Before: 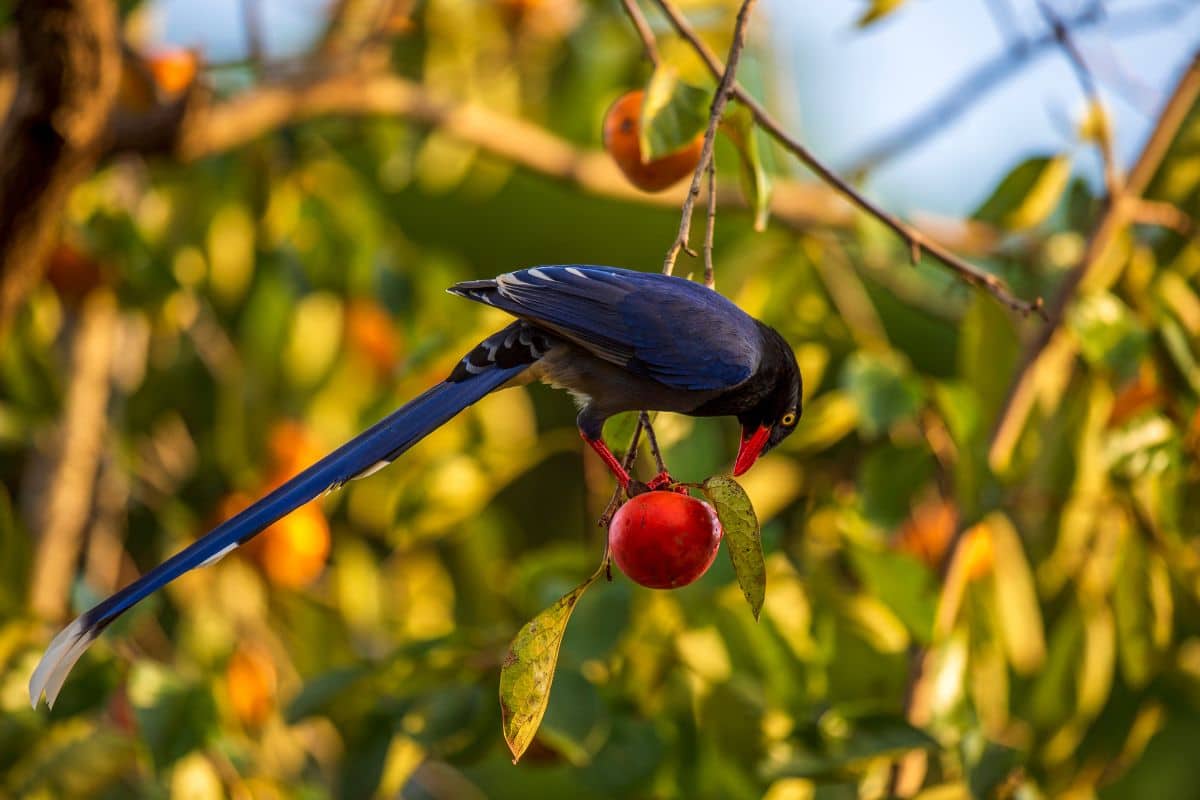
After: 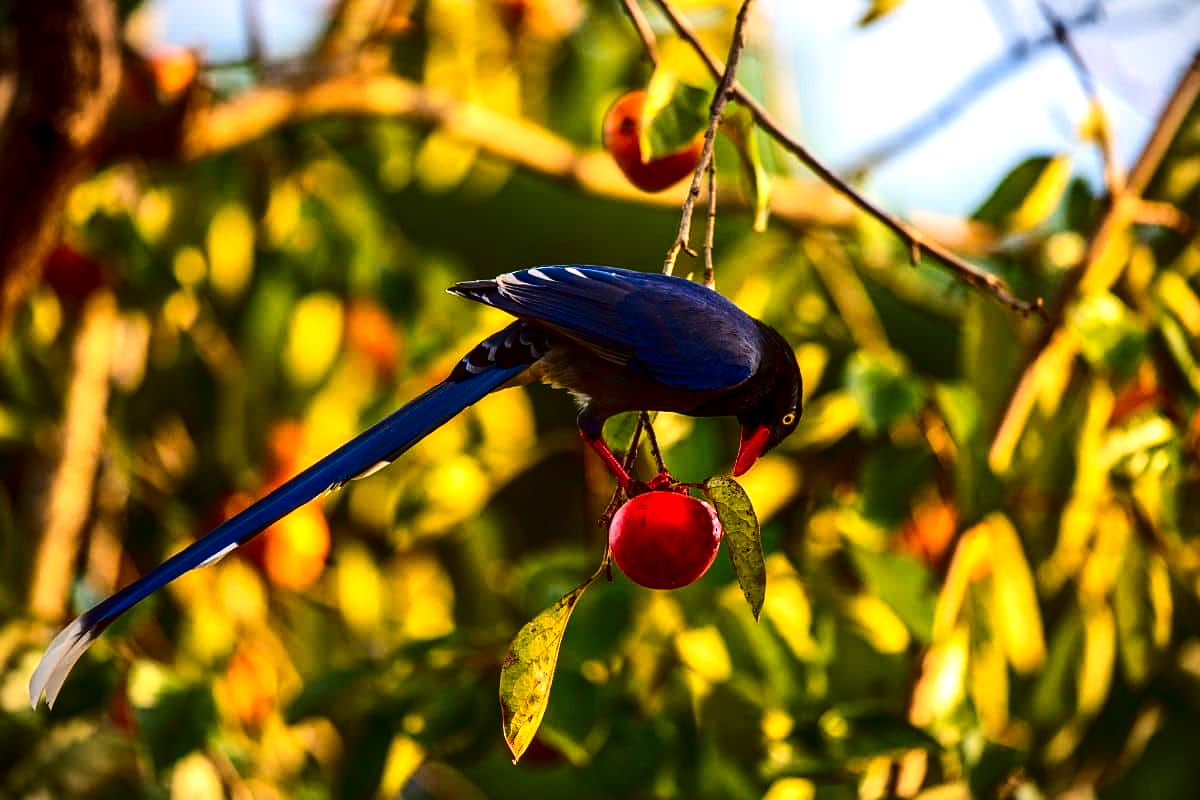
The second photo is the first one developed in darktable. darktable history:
vignetting: fall-off start 100.88%, fall-off radius 65.41%, automatic ratio true
exposure: black level correction 0, exposure 0.59 EV, compensate highlight preservation false
sharpen: amount 0.216
color correction: highlights a* 3.57, highlights b* 5.07
contrast brightness saturation: contrast 0.243, brightness -0.242, saturation 0.14
